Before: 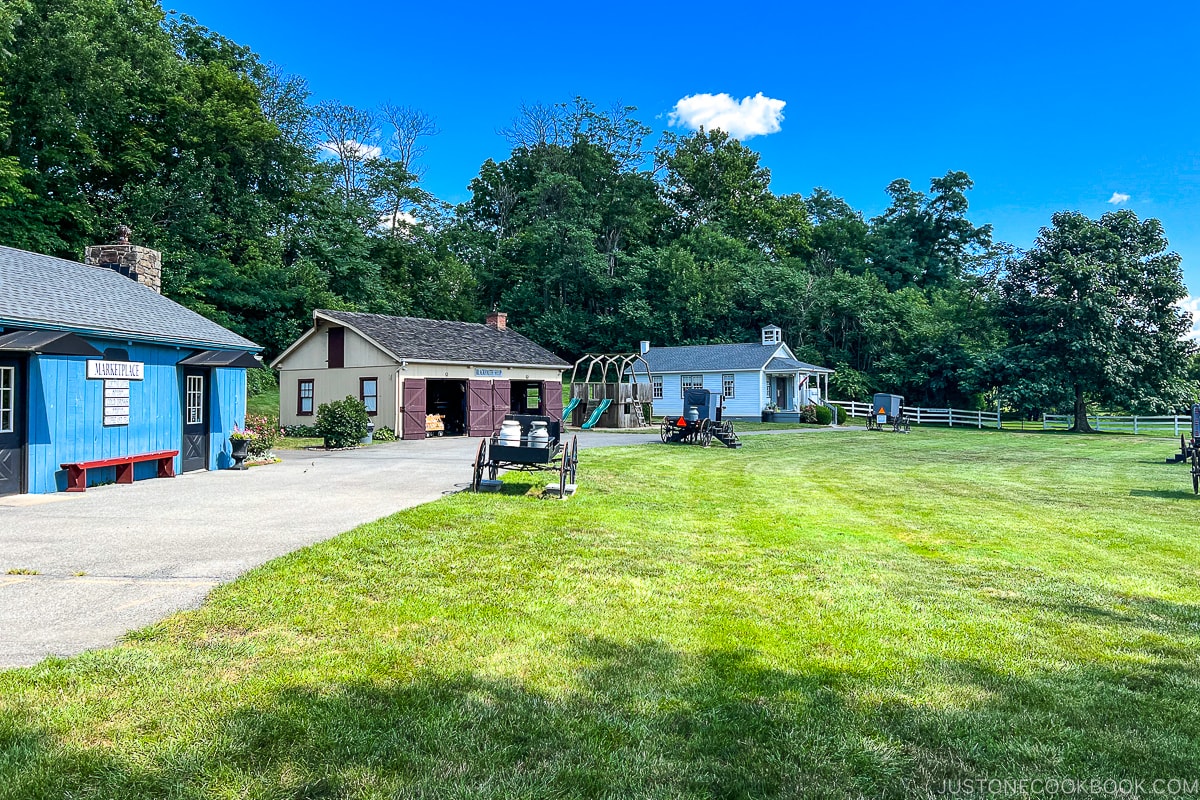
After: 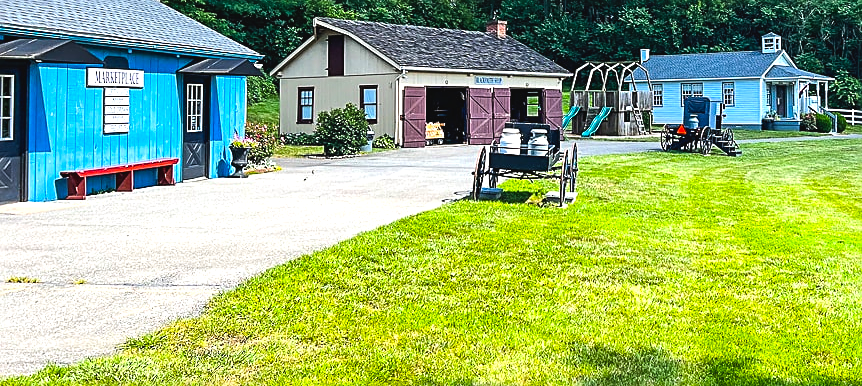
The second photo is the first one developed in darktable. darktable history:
crop: top 36.524%, right 28.127%, bottom 15.175%
sharpen: on, module defaults
color balance rgb: shadows lift › luminance -9.163%, highlights gain › chroma 0.147%, highlights gain › hue 330.5°, global offset › luminance 0.67%, linear chroma grading › global chroma 25.192%, perceptual saturation grading › global saturation 0.993%, perceptual brilliance grading › mid-tones 10.25%, perceptual brilliance grading › shadows 15.572%, global vibrance 9.259%, contrast 14.454%, saturation formula JzAzBz (2021)
